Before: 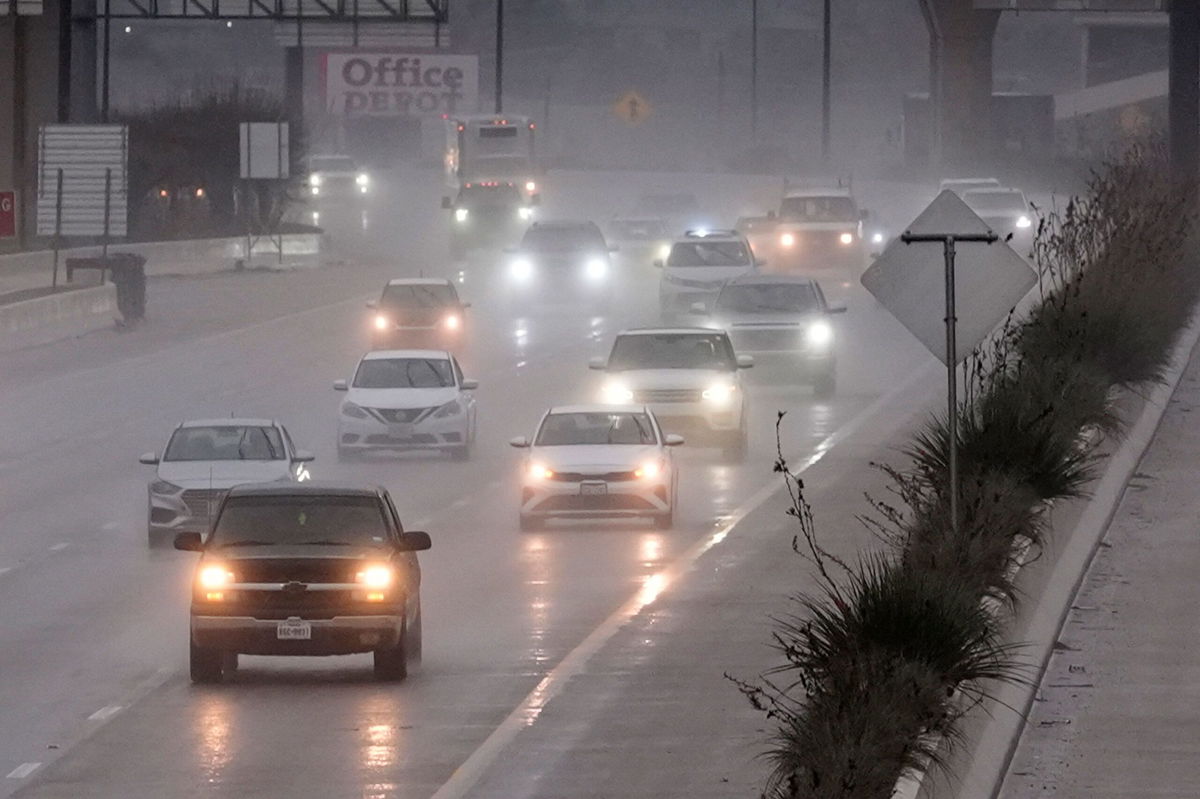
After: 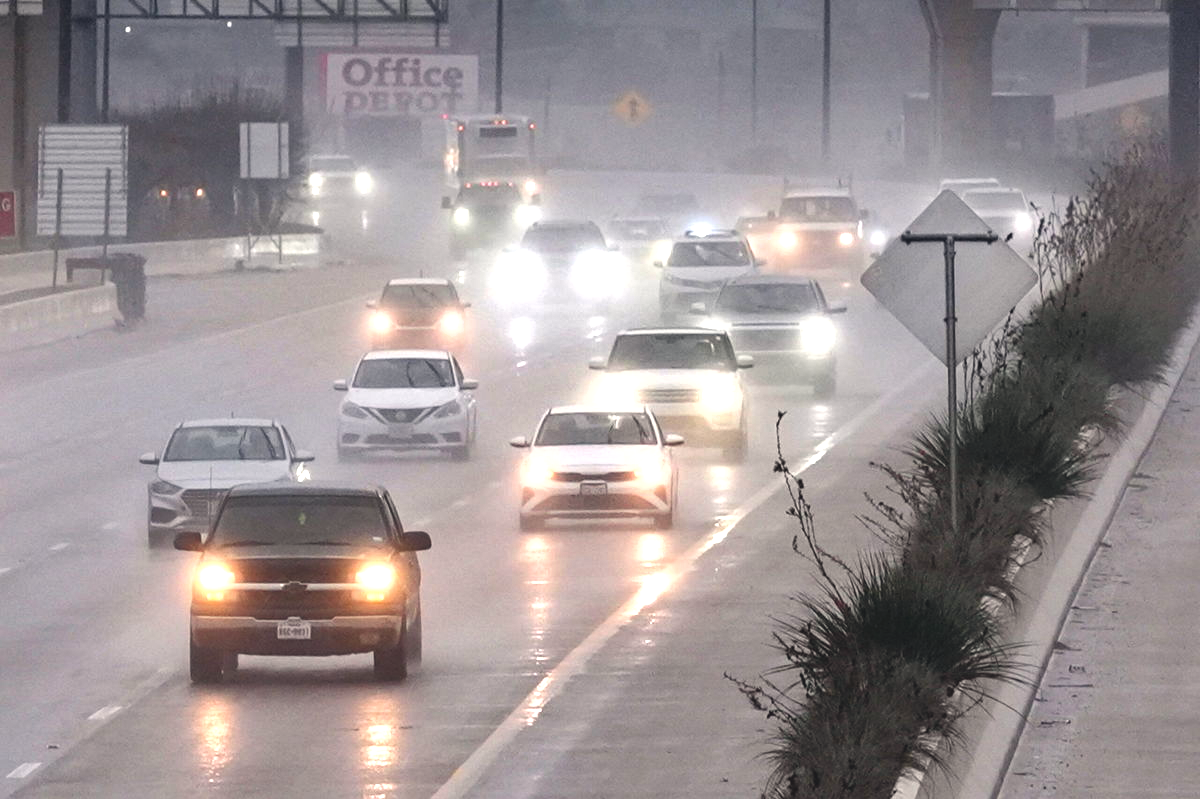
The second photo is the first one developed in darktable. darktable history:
exposure: black level correction -0.005, exposure 1.005 EV, compensate exposure bias true, compensate highlight preservation false
shadows and highlights: soften with gaussian
tone equalizer: on, module defaults
color correction: highlights a* 0.258, highlights b* 2.71, shadows a* -1.15, shadows b* -4.11
